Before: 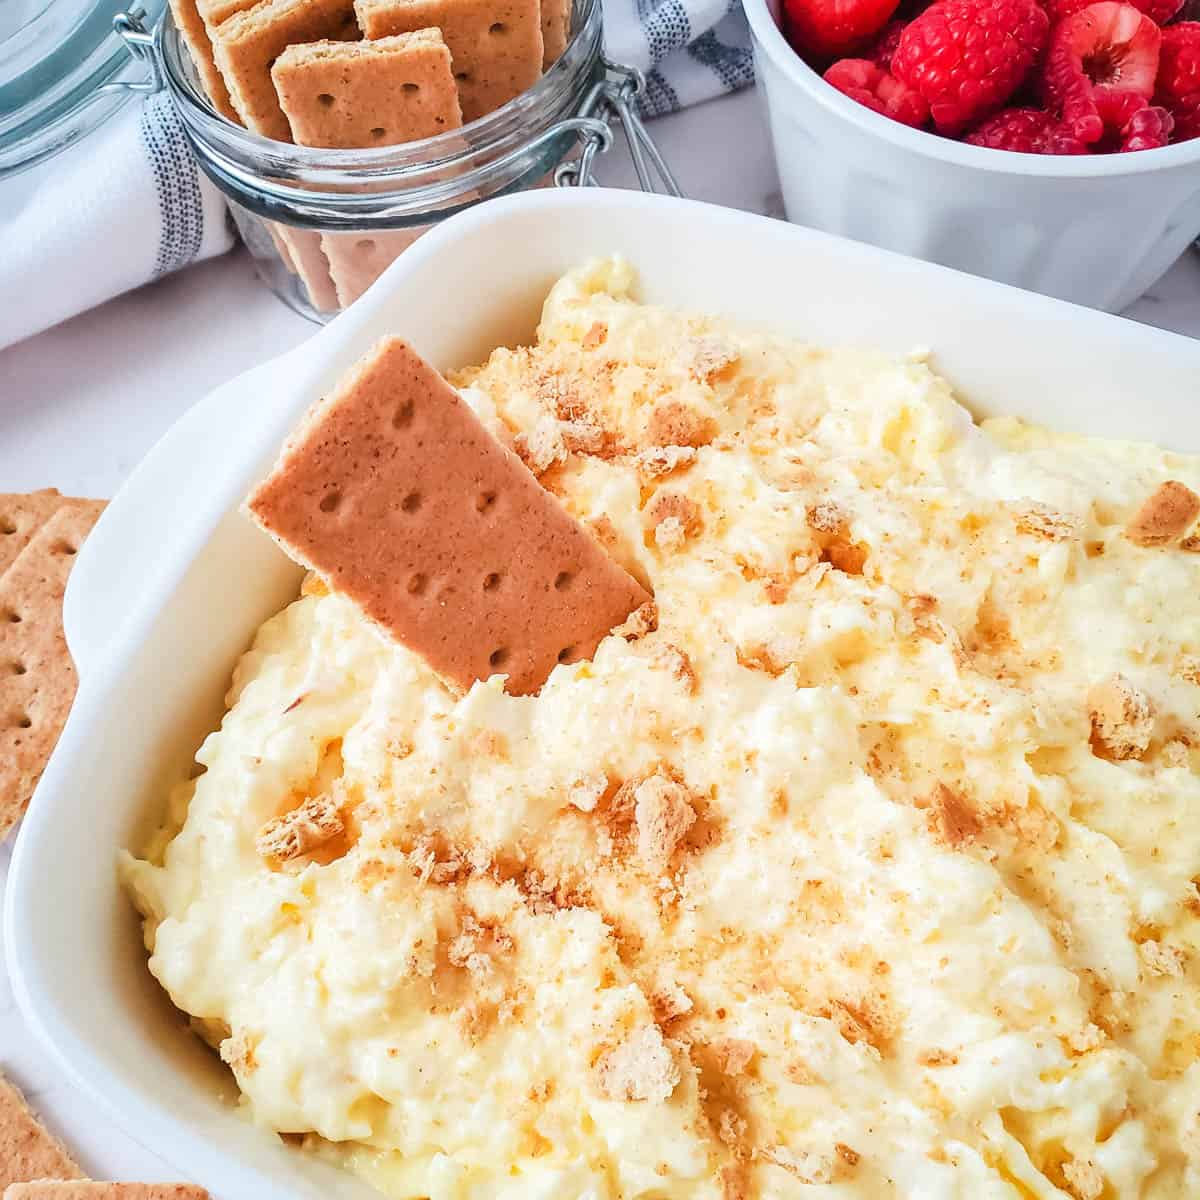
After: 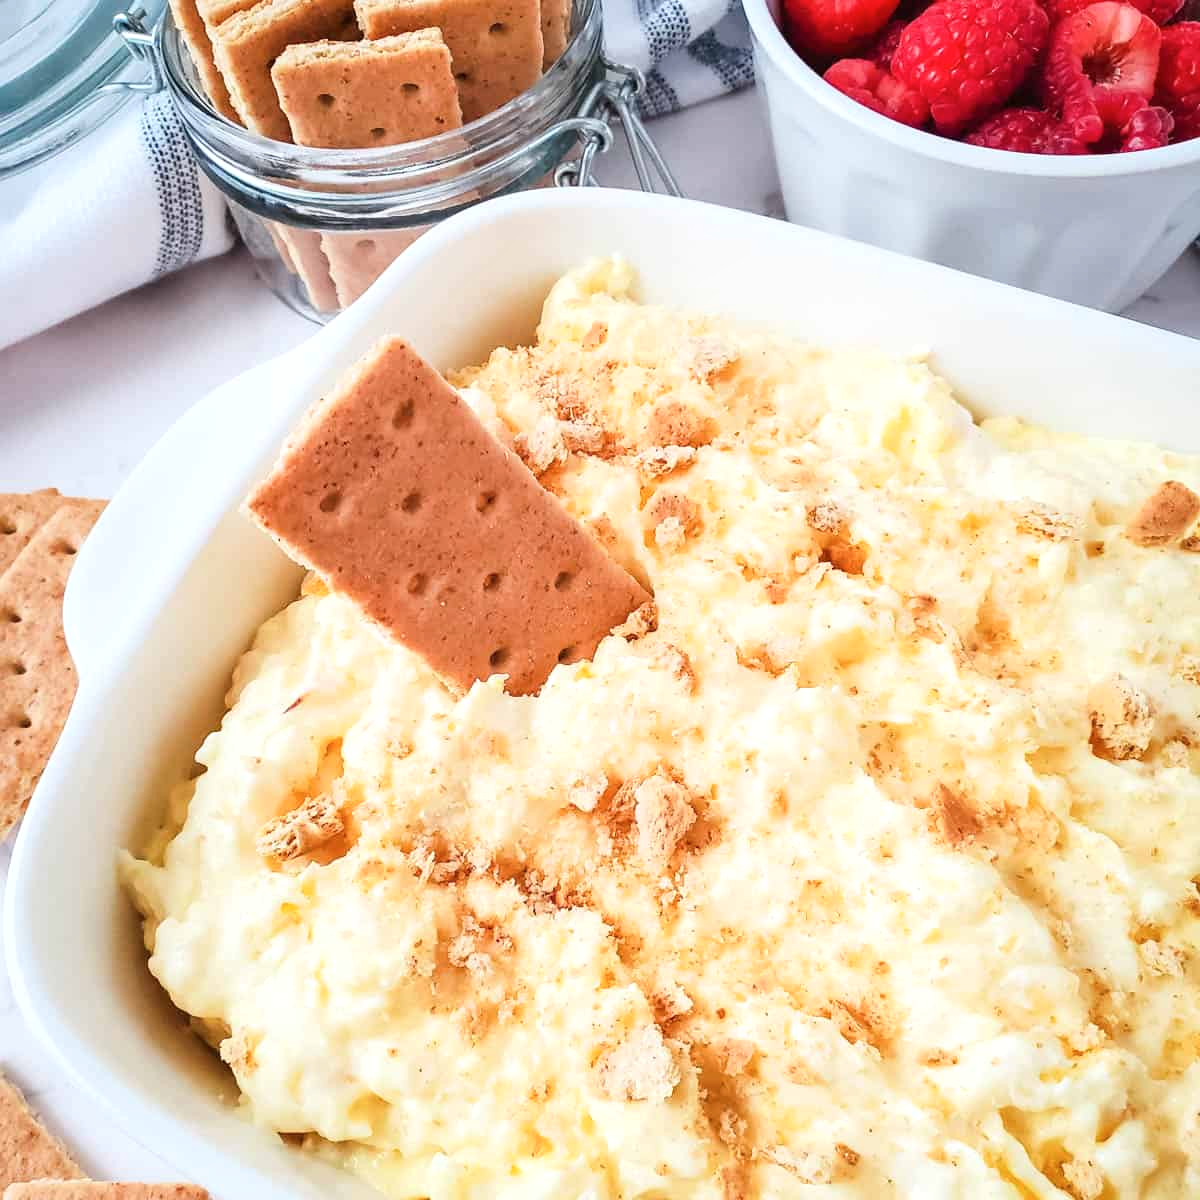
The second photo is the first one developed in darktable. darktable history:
shadows and highlights: shadows -12.39, white point adjustment 4.13, highlights 27.28
